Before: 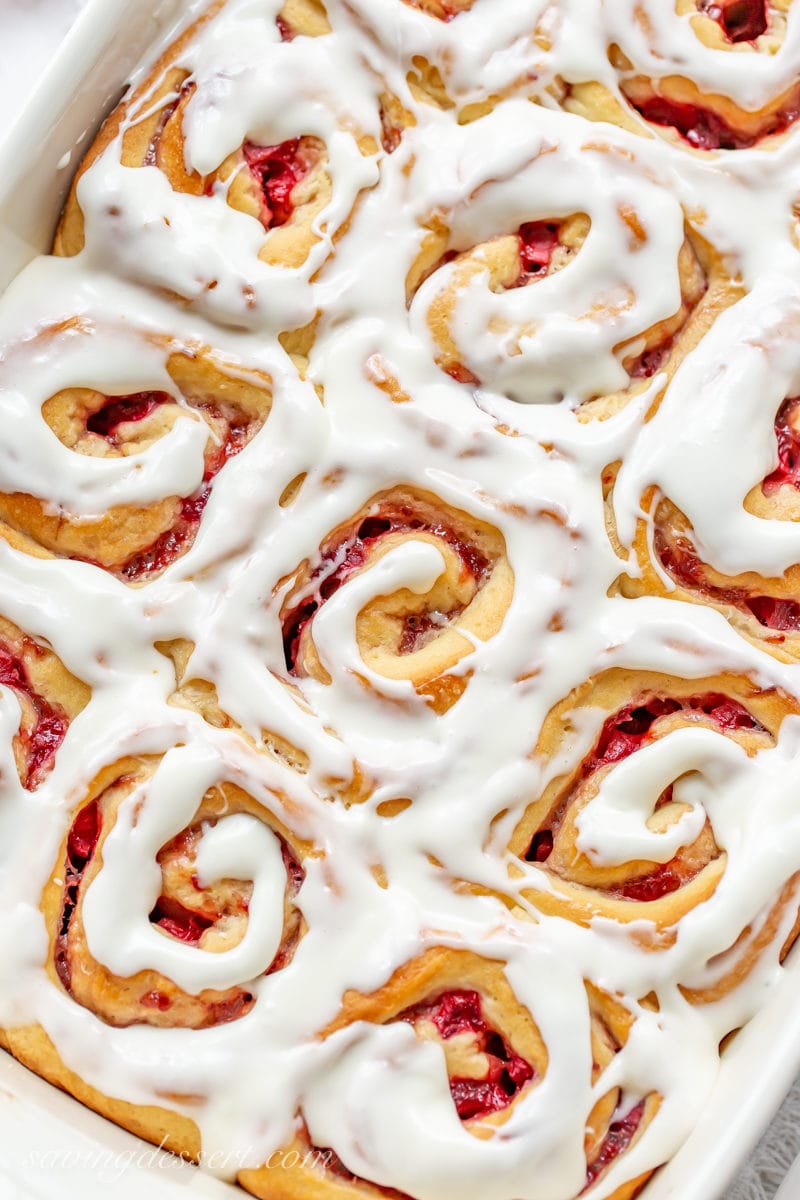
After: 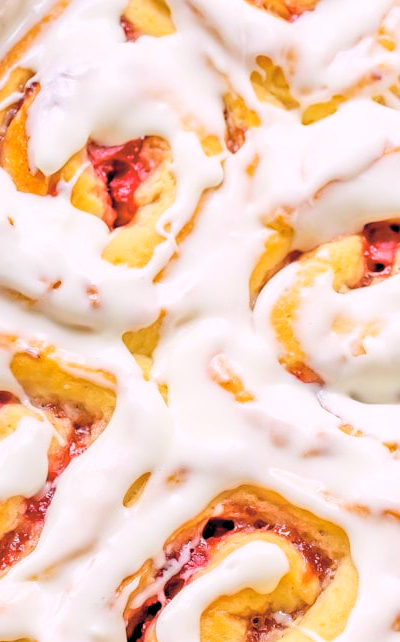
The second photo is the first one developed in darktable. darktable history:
crop: left 19.556%, right 30.401%, bottom 46.458%
contrast brightness saturation: brightness 0.28
color balance rgb: shadows lift › chroma 2%, shadows lift › hue 217.2°, power › chroma 0.25%, power › hue 60°, highlights gain › chroma 1.5%, highlights gain › hue 309.6°, global offset › luminance -0.5%, perceptual saturation grading › global saturation 15%, global vibrance 20%
